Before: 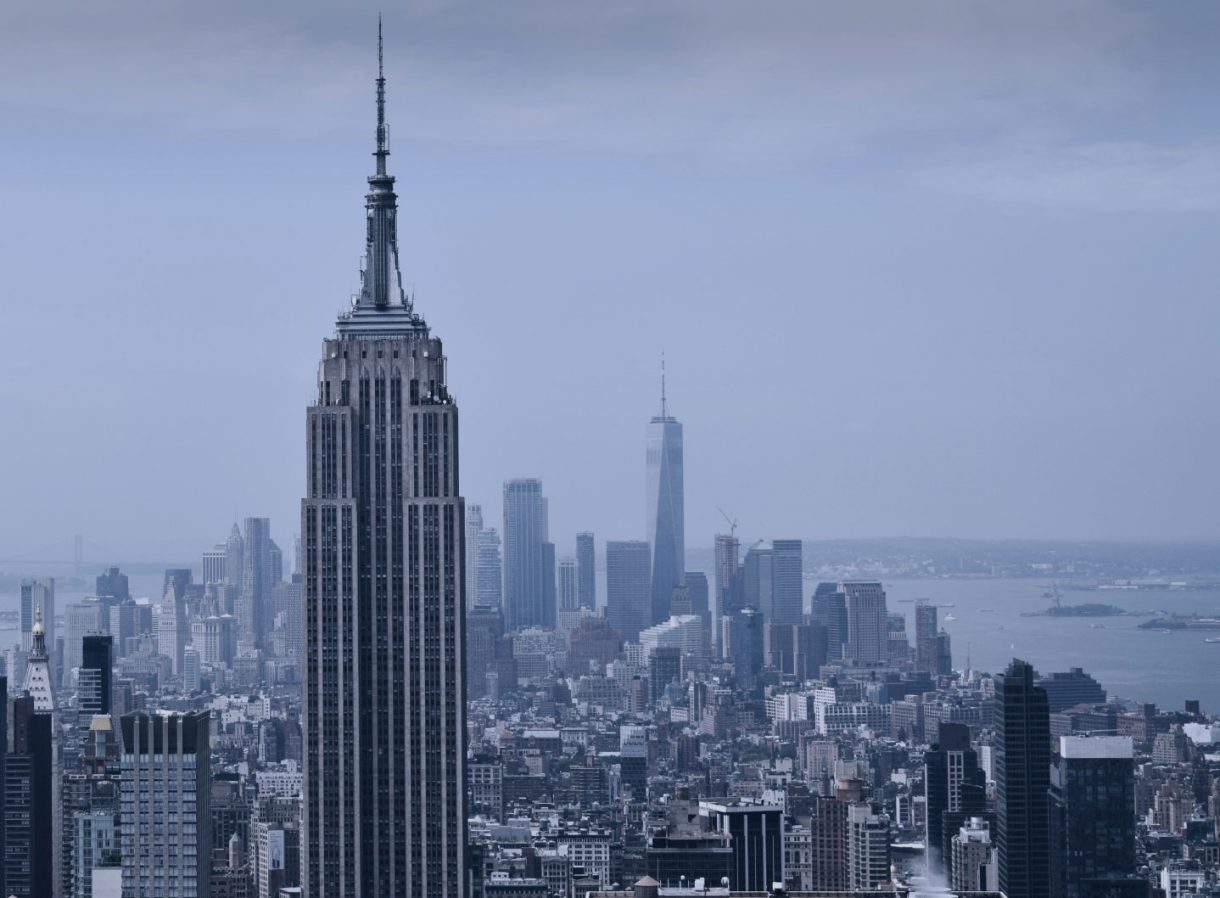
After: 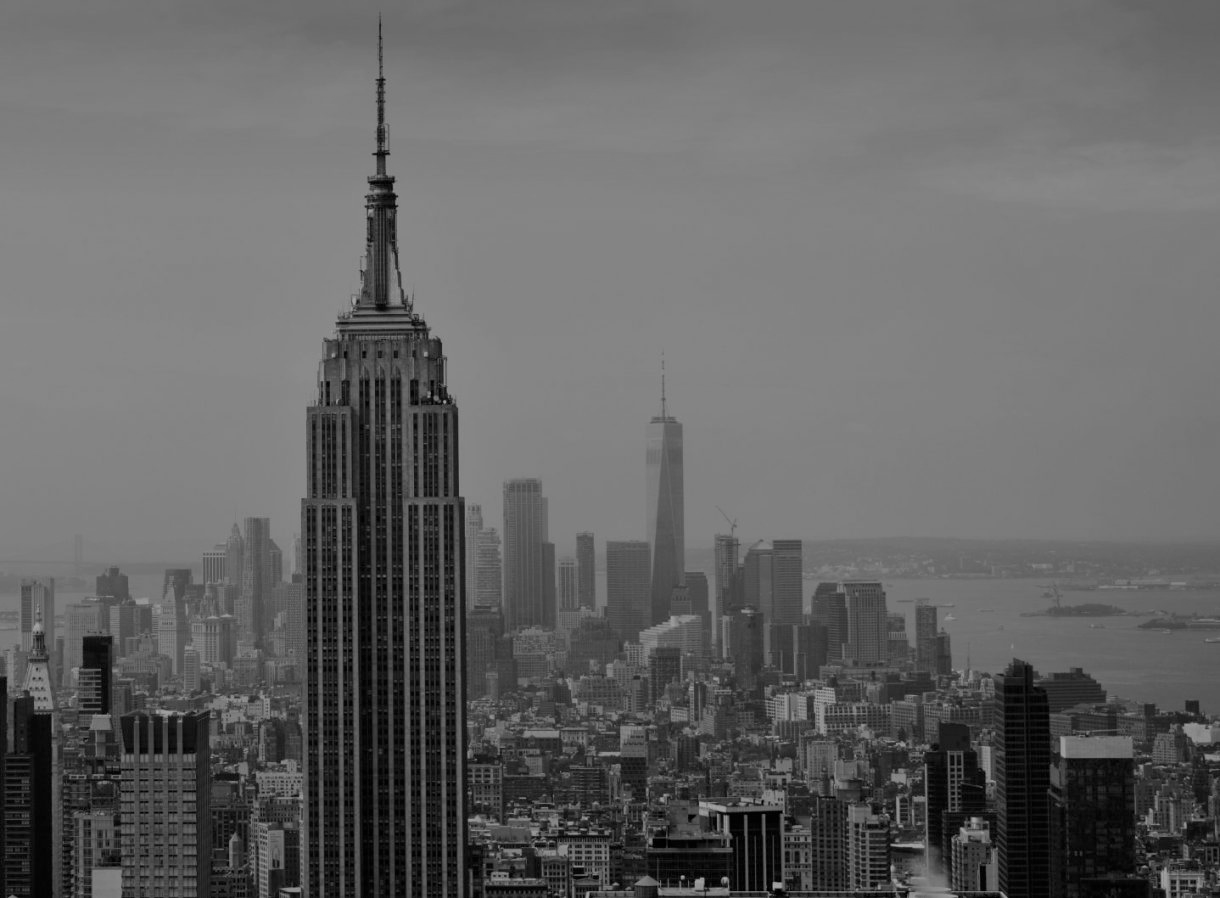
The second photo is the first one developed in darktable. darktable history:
color balance rgb: shadows lift › luminance -7.7%, shadows lift › chroma 2.13%, shadows lift › hue 165.27°, power › luminance -7.77%, power › chroma 1.34%, power › hue 330.55°, highlights gain › luminance -33.33%, highlights gain › chroma 5.68%, highlights gain › hue 217.2°, global offset › luminance -0.33%, global offset › chroma 0.11%, global offset › hue 165.27°, perceptual saturation grading › global saturation 27.72%, perceptual saturation grading › highlights -25%, perceptual saturation grading › mid-tones 25%, perceptual saturation grading › shadows 50%
monochrome: a 30.25, b 92.03
